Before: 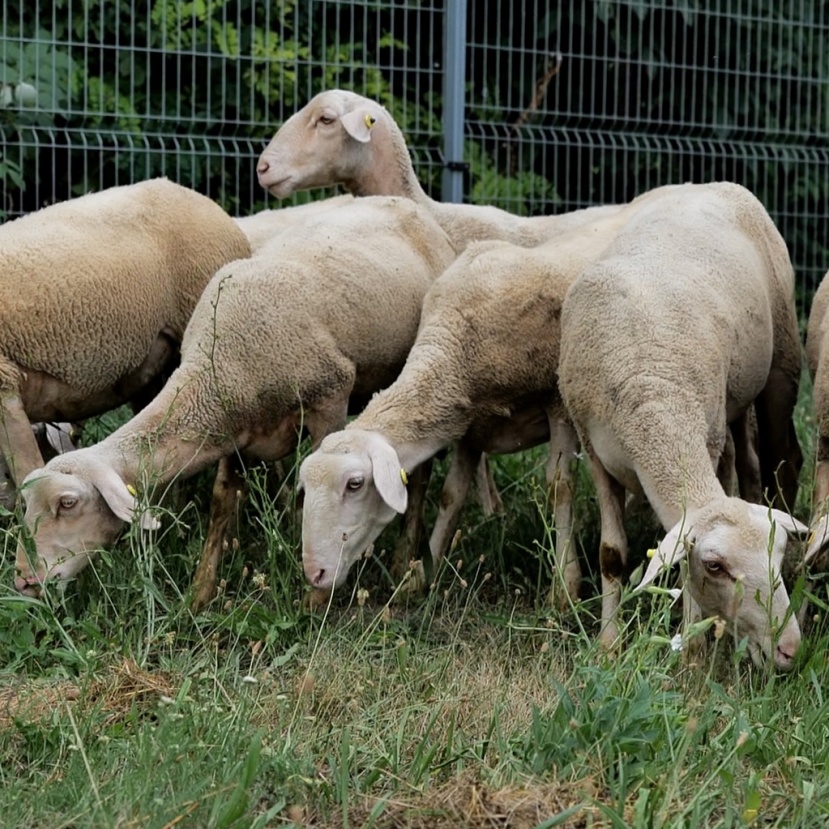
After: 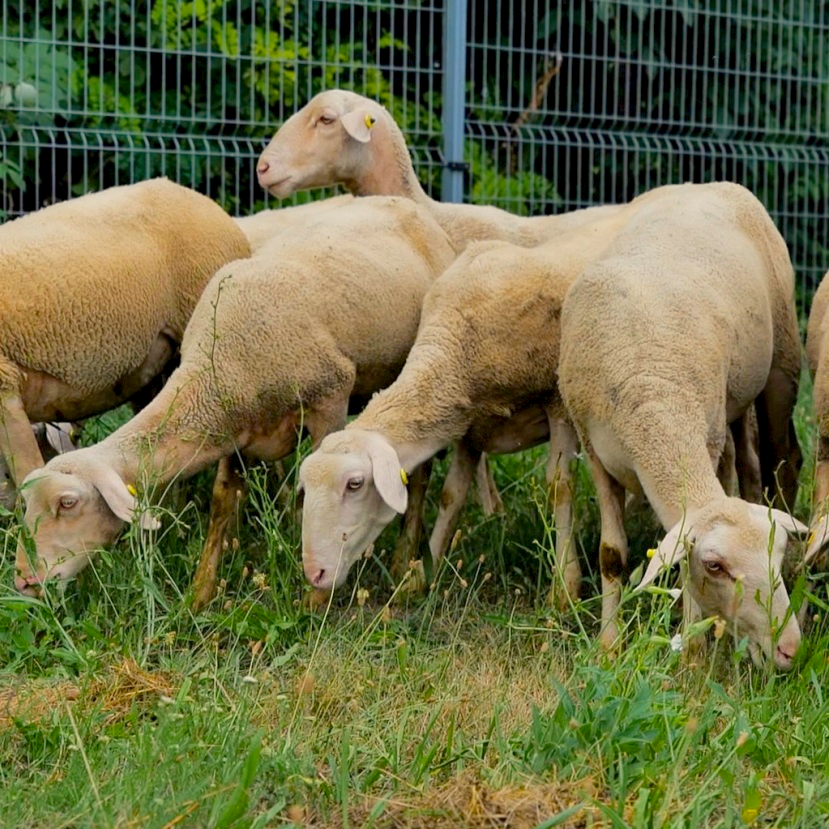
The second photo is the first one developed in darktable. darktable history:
exposure: black level correction 0.001, exposure 0.498 EV, compensate highlight preservation false
color balance rgb: highlights gain › chroma 3.024%, highlights gain › hue 78.09°, linear chroma grading › global chroma 8.291%, perceptual saturation grading › global saturation 25.894%, global vibrance 23.966%, contrast -24.506%
